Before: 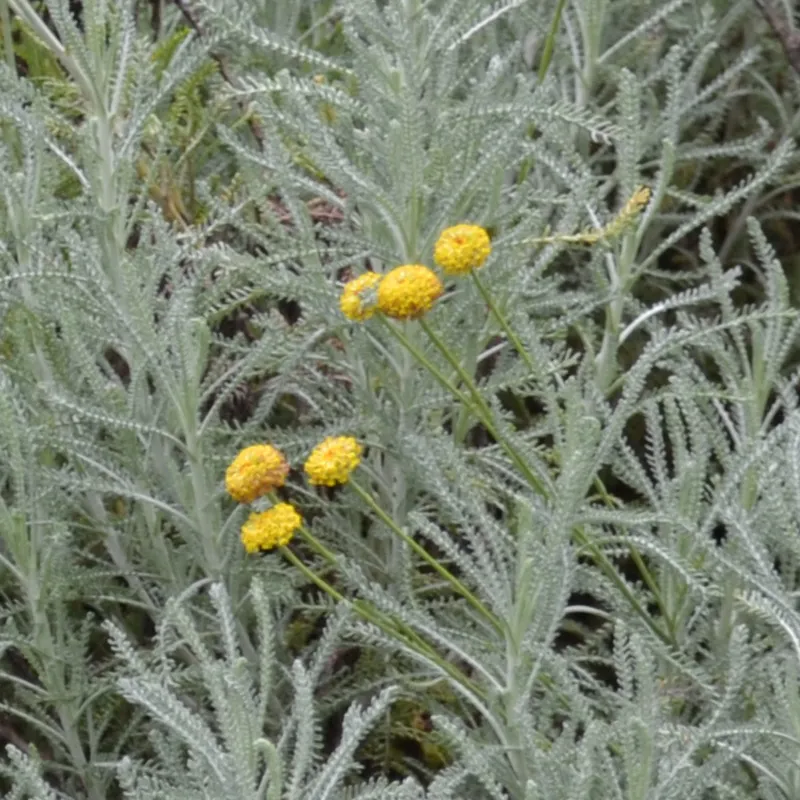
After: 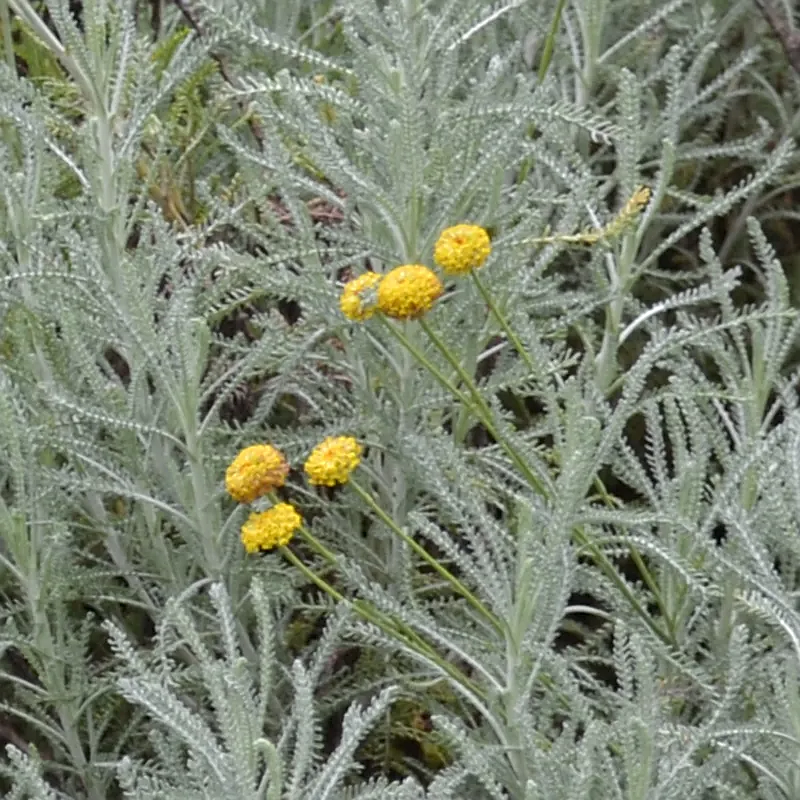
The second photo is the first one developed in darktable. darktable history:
shadows and highlights: shadows 32, highlights -32, soften with gaussian
color zones: curves: ch0 [(0.25, 0.5) (0.463, 0.627) (0.484, 0.637) (0.75, 0.5)]
sharpen: on, module defaults
